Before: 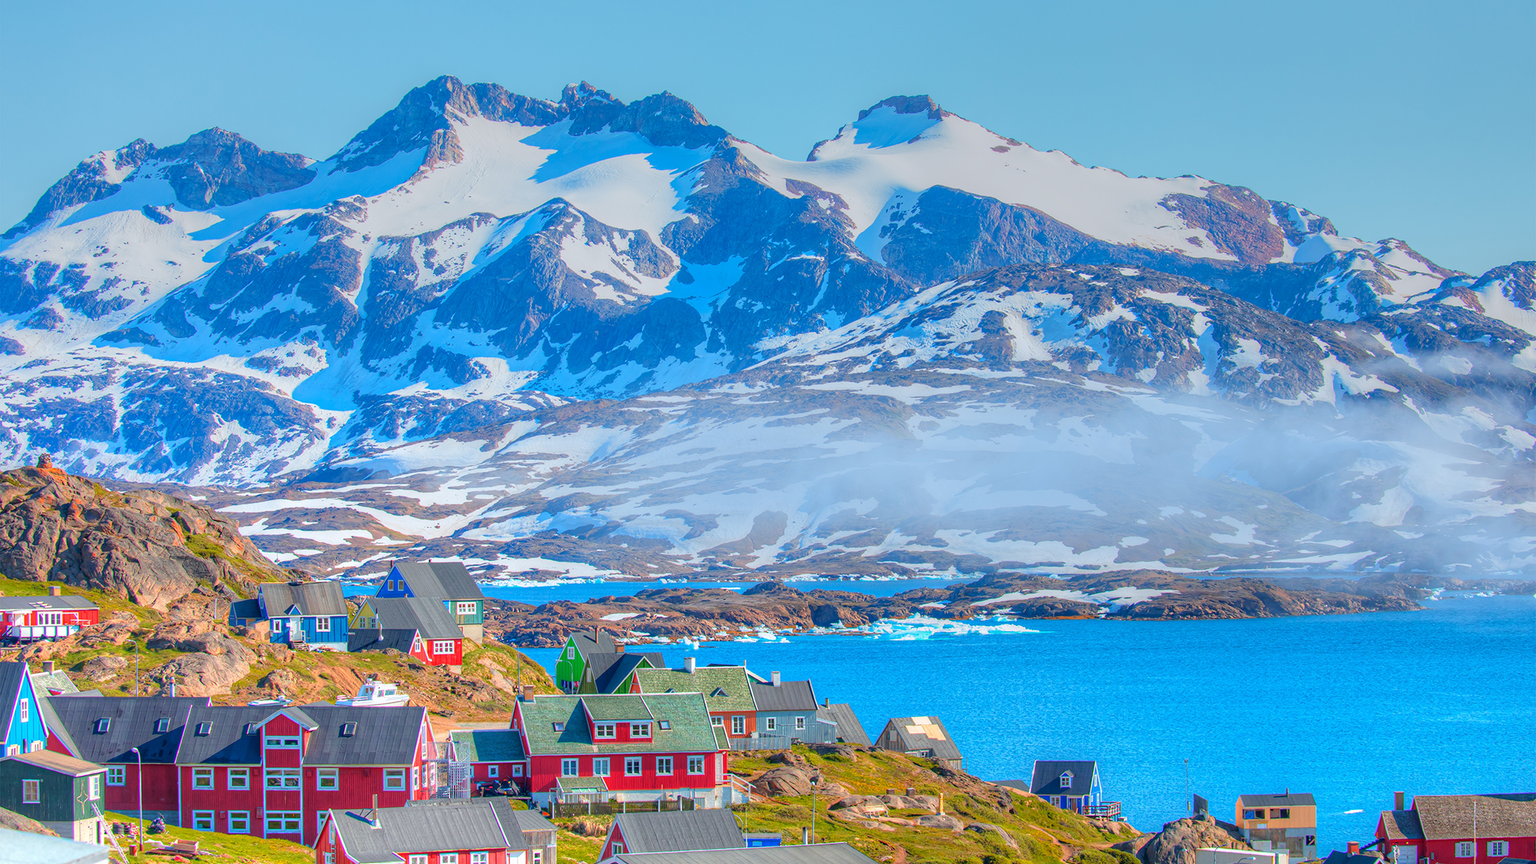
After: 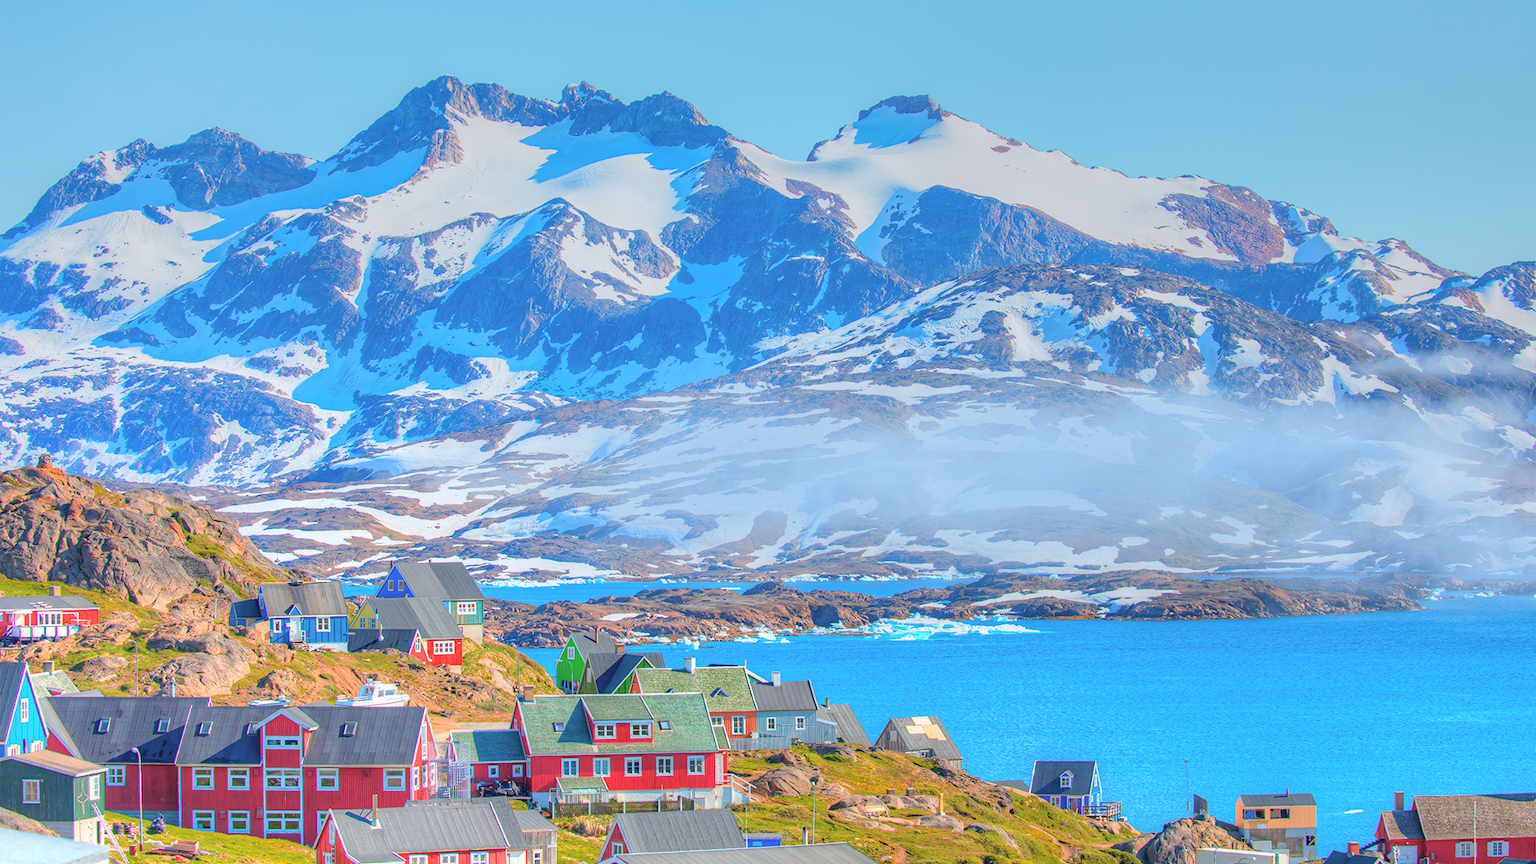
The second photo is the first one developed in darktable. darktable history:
shadows and highlights: shadows 52.3, highlights -28.26, soften with gaussian
contrast brightness saturation: brightness 0.145
